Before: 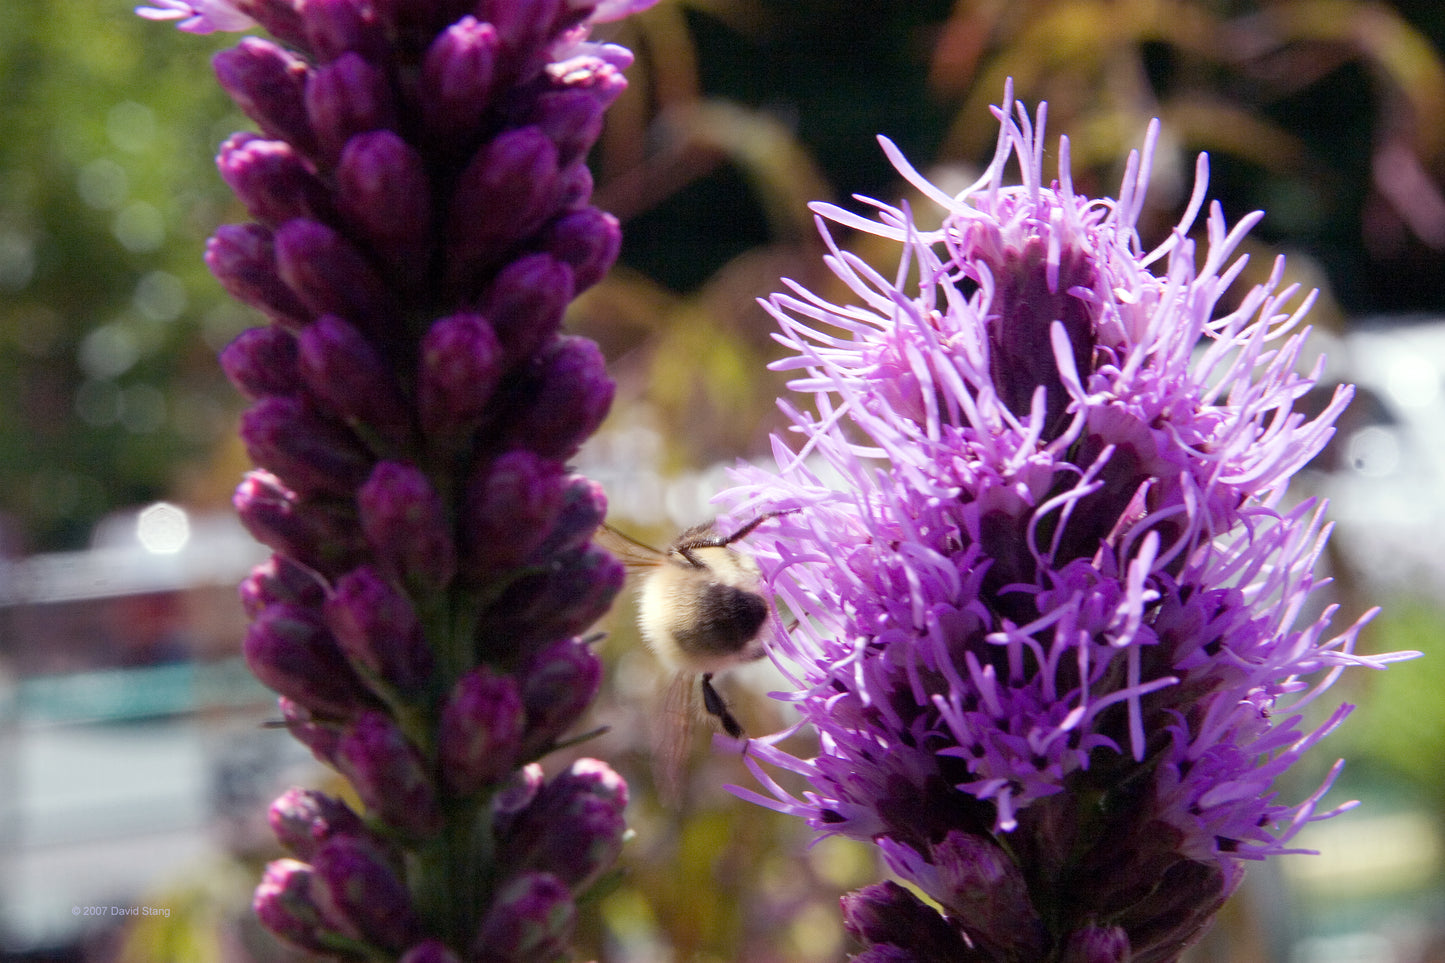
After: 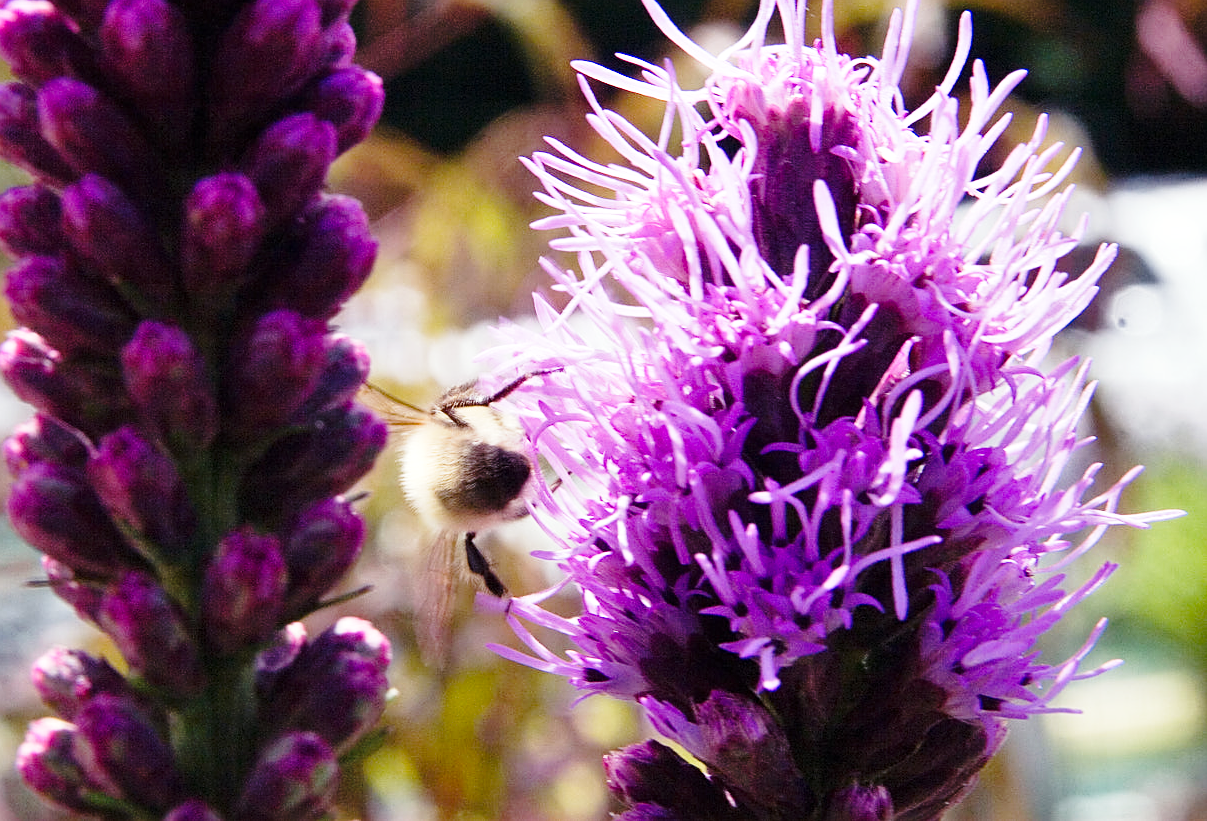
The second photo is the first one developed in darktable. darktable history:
shadows and highlights: shadows 33.42, highlights -47.52, compress 49.67%, soften with gaussian
crop: left 16.409%, top 14.651%
sharpen: on, module defaults
base curve: curves: ch0 [(0, 0) (0.028, 0.03) (0.121, 0.232) (0.46, 0.748) (0.859, 0.968) (1, 1)], preserve colors none
